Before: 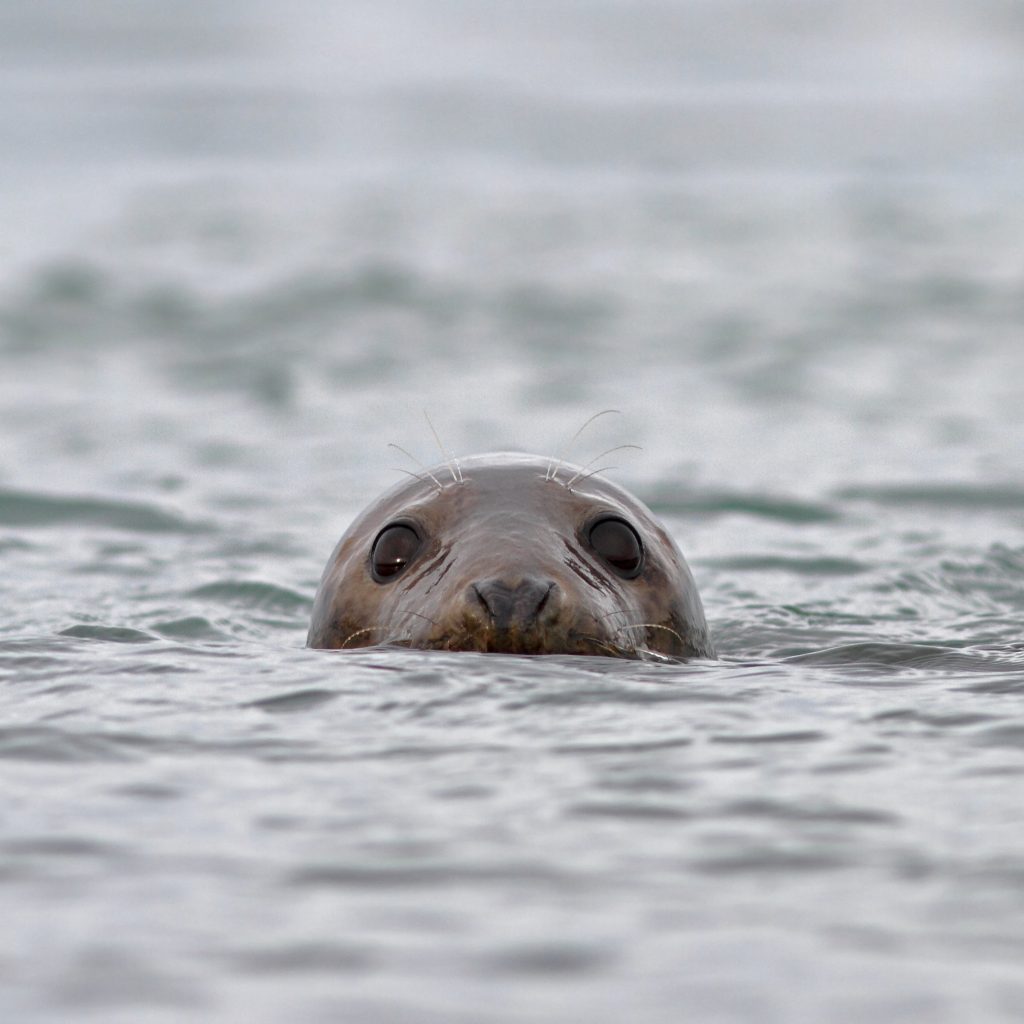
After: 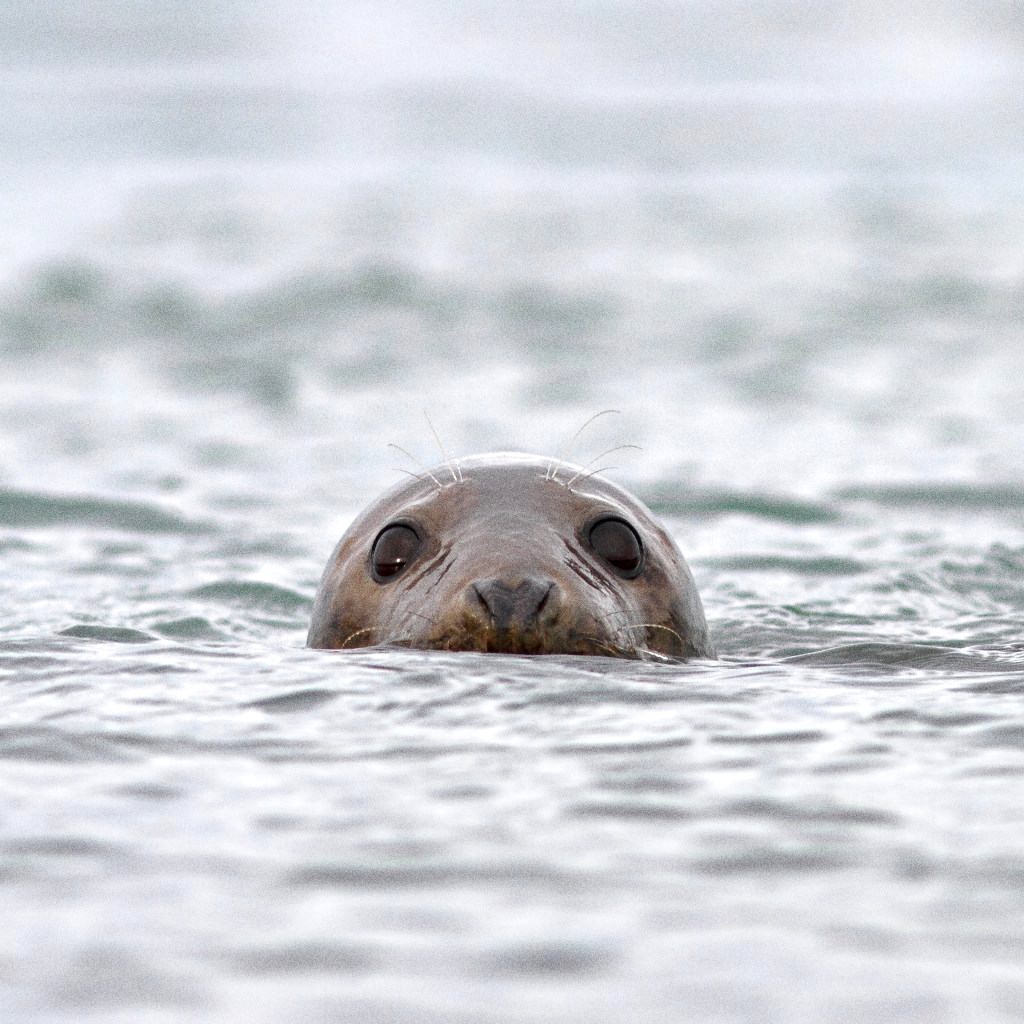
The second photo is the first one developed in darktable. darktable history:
exposure: black level correction 0.001, exposure 0.5 EV, compensate exposure bias true, compensate highlight preservation false
grain: coarseness 0.09 ISO, strength 40%
